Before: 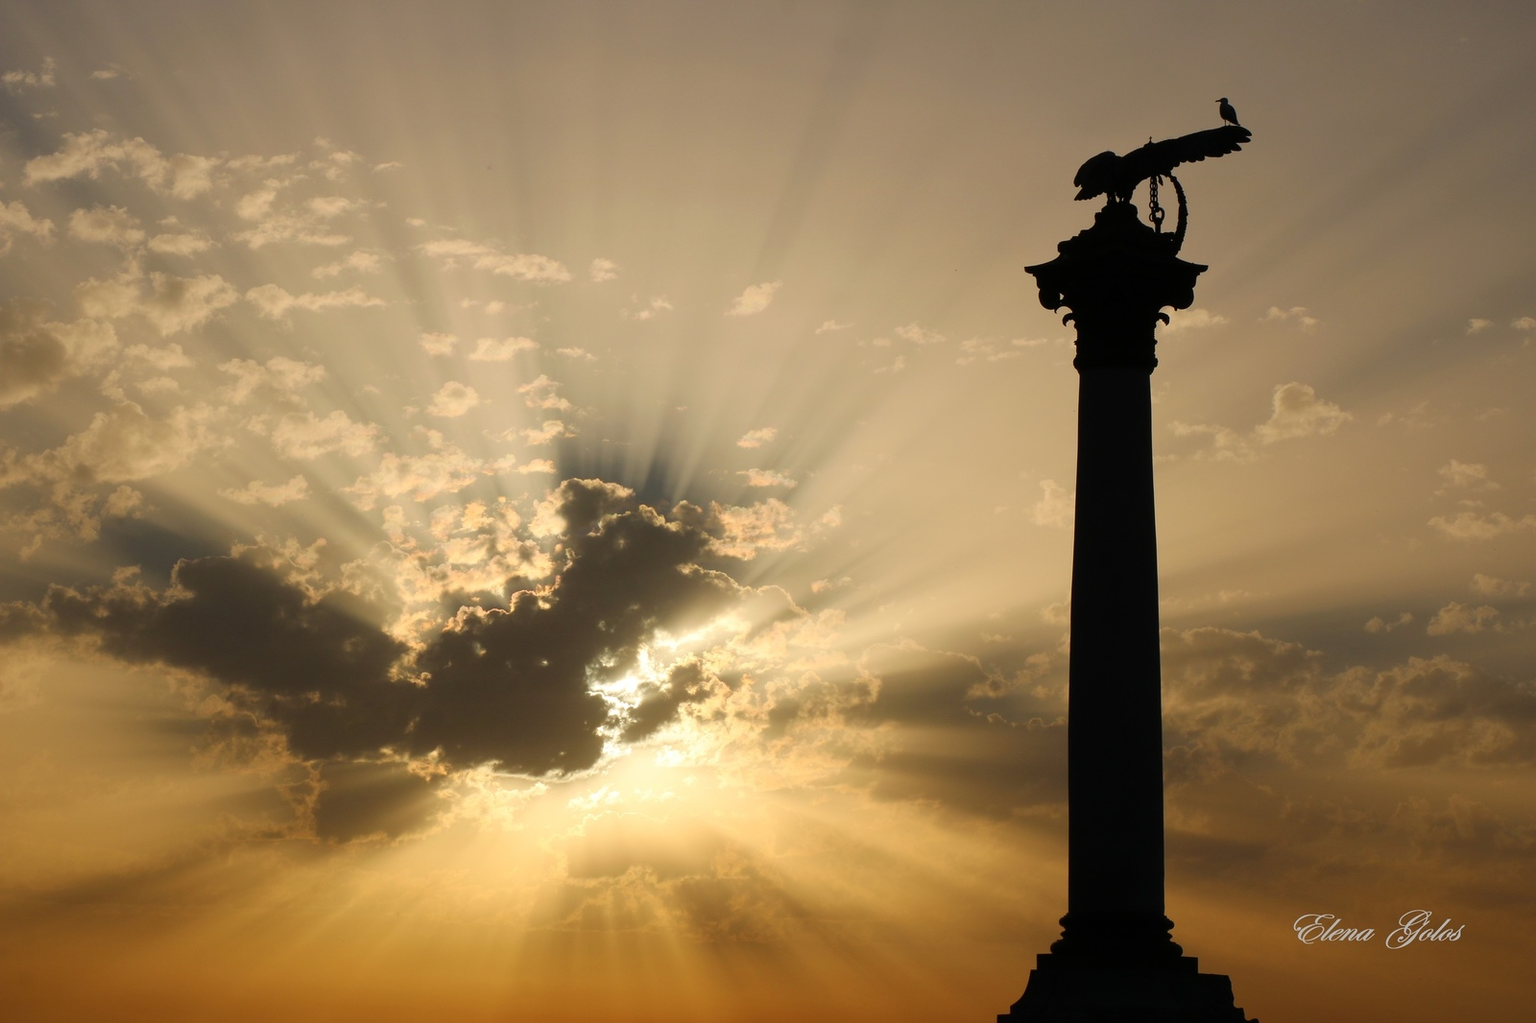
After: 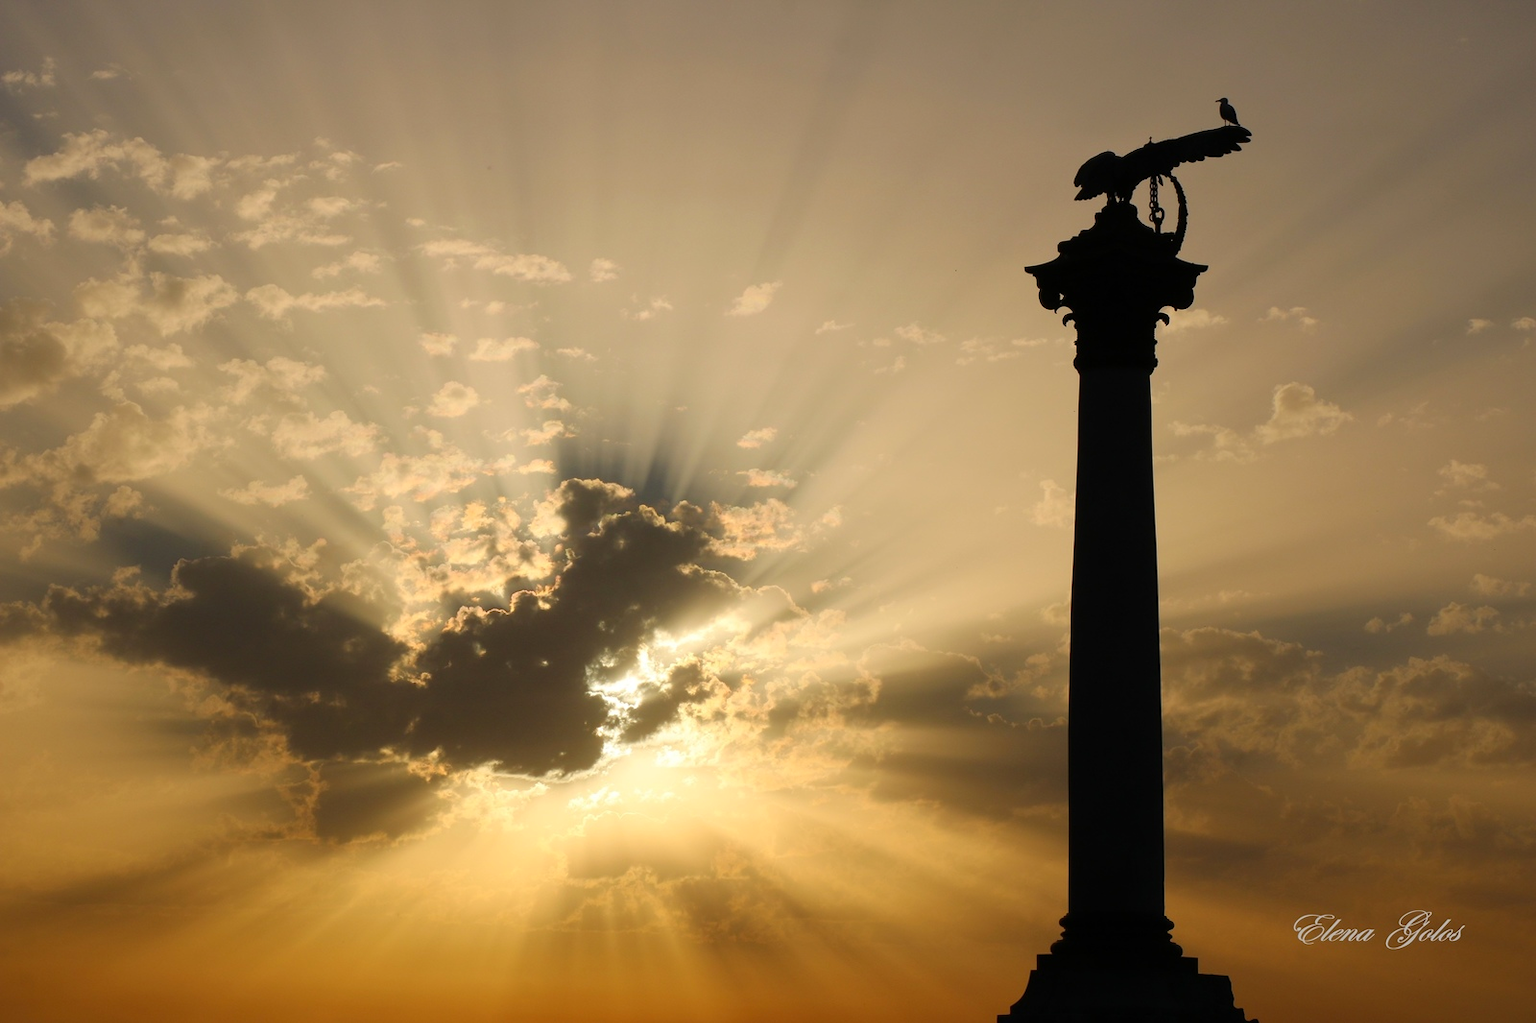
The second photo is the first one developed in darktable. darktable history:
contrast brightness saturation: contrast 0.035, saturation 0.071
